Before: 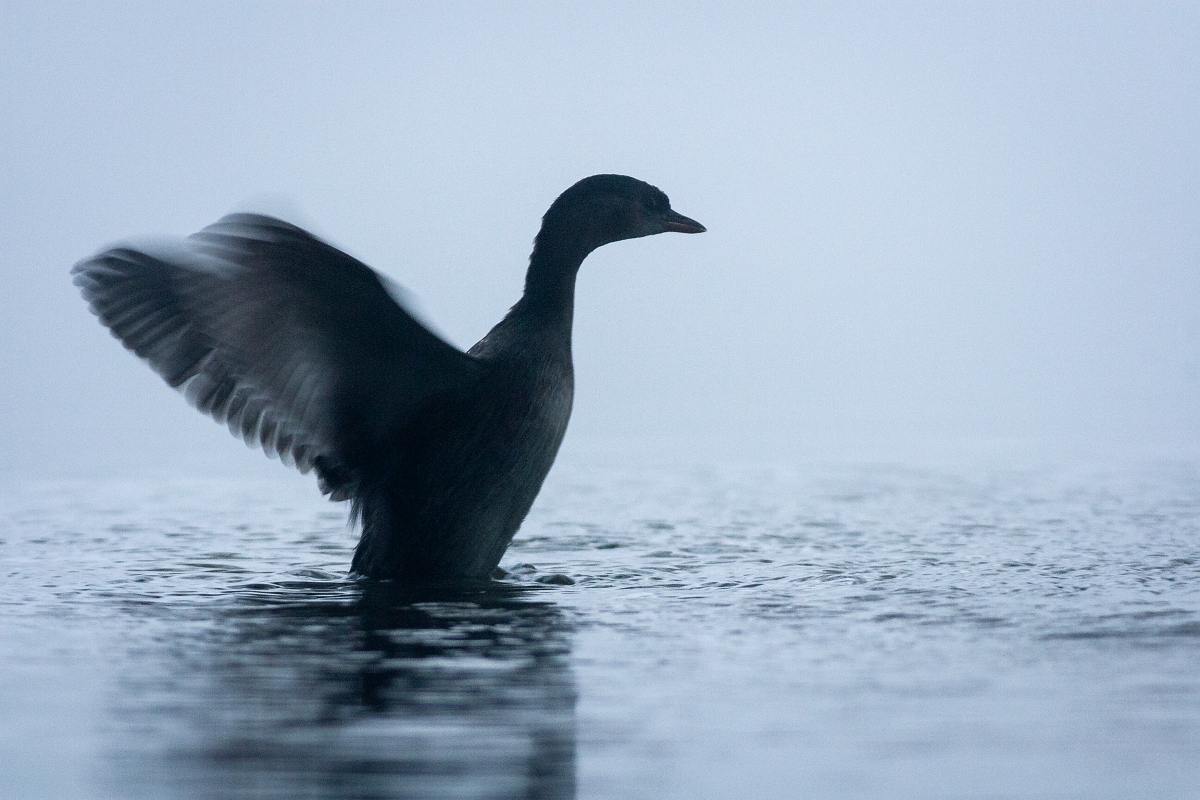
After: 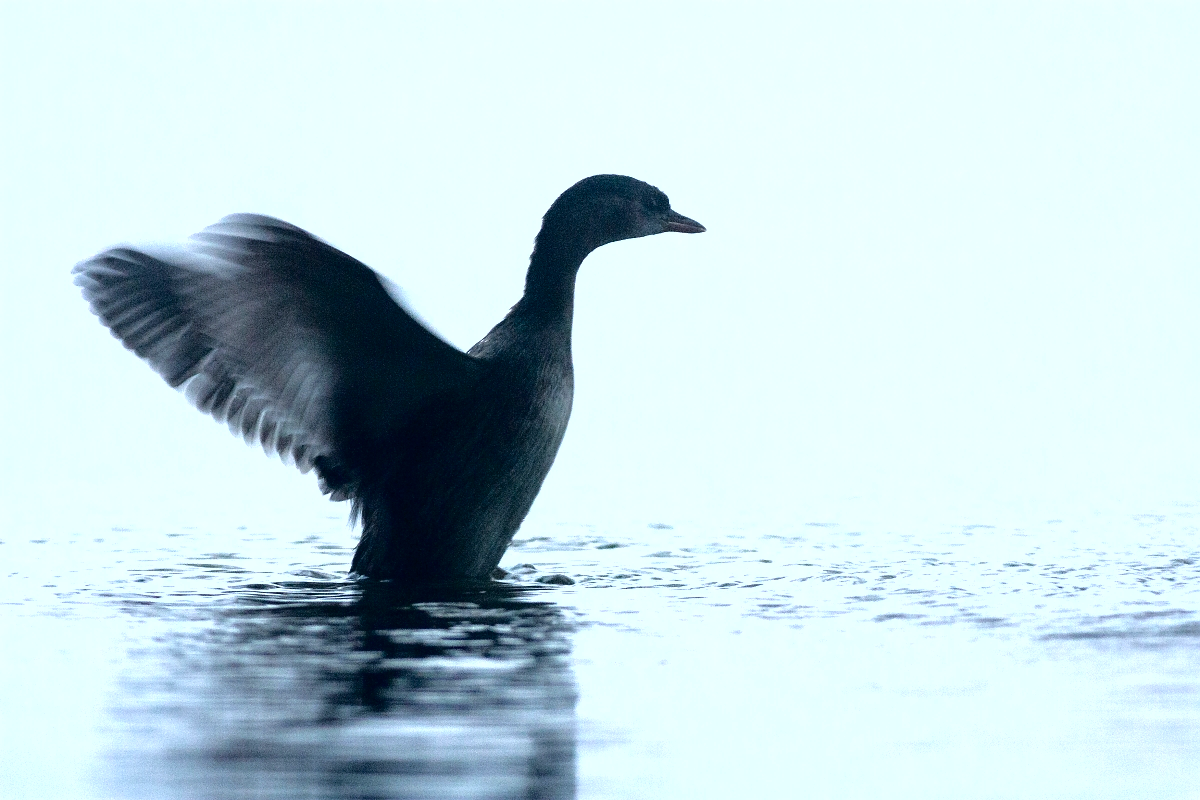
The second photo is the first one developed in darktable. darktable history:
exposure: black level correction 0.001, exposure 0.5 EV, compensate exposure bias true, compensate highlight preservation false
fill light: exposure -2 EV, width 8.6
